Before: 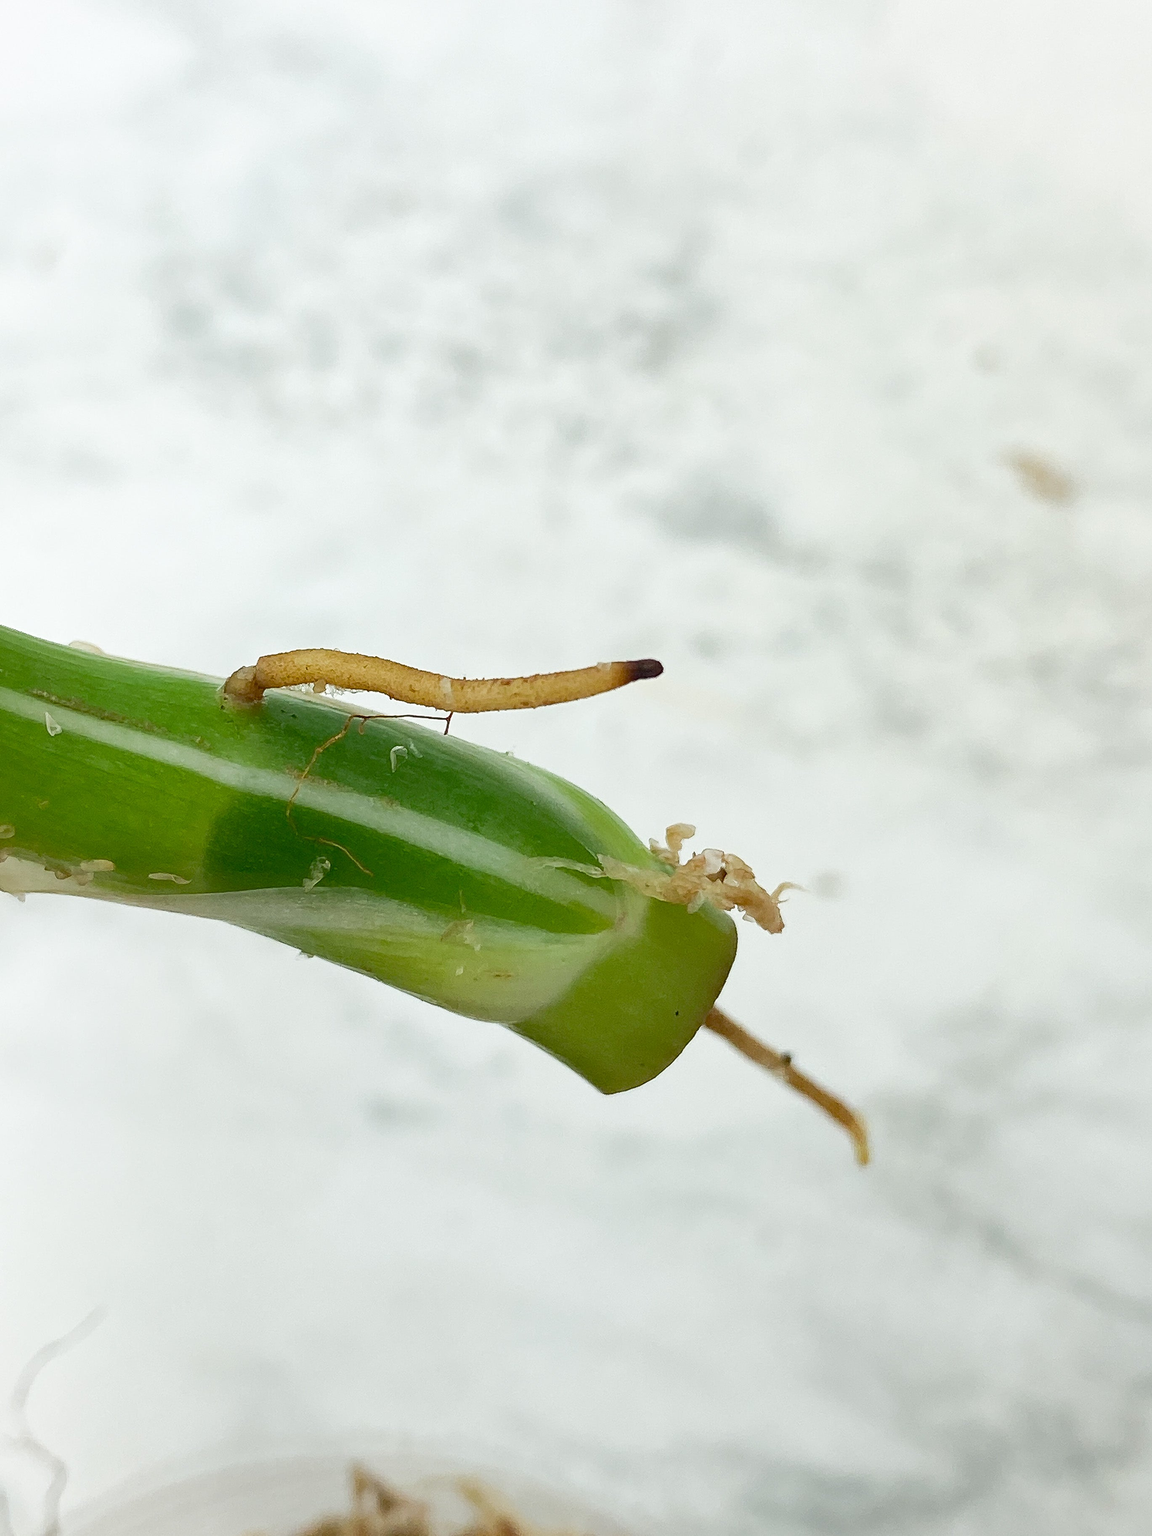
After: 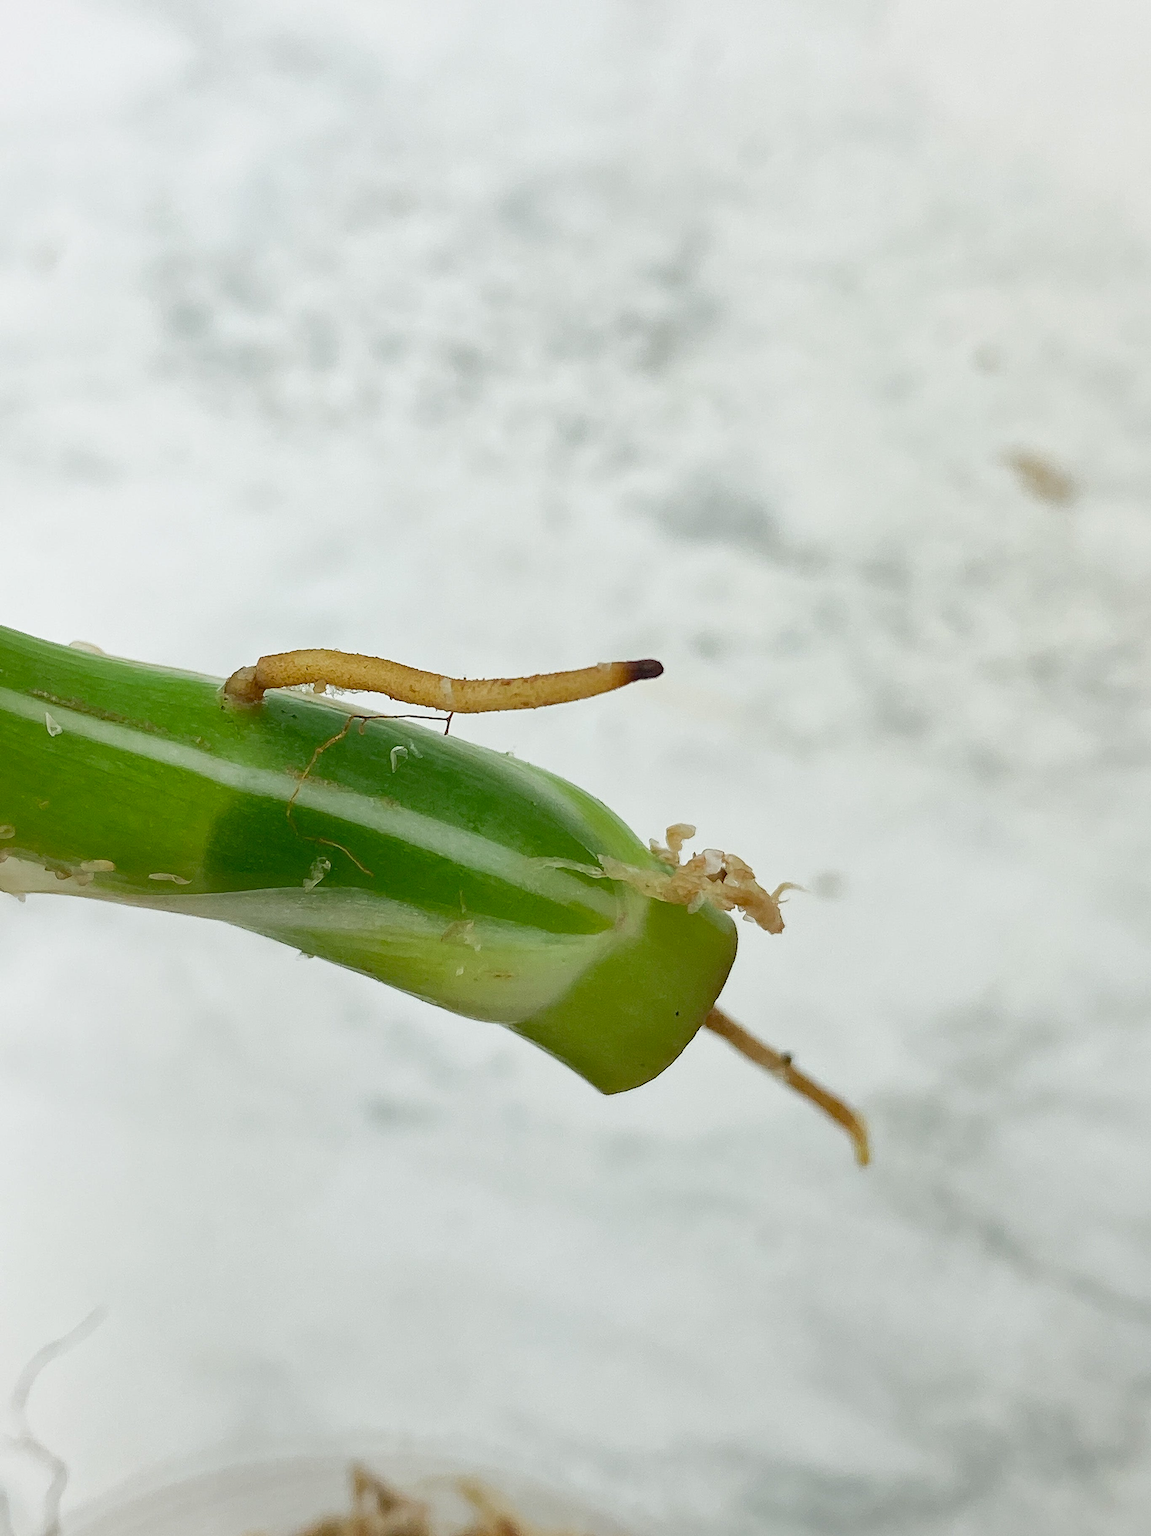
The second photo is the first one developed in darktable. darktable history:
shadows and highlights: shadows 25.69, white point adjustment -2.93, highlights -29.68
